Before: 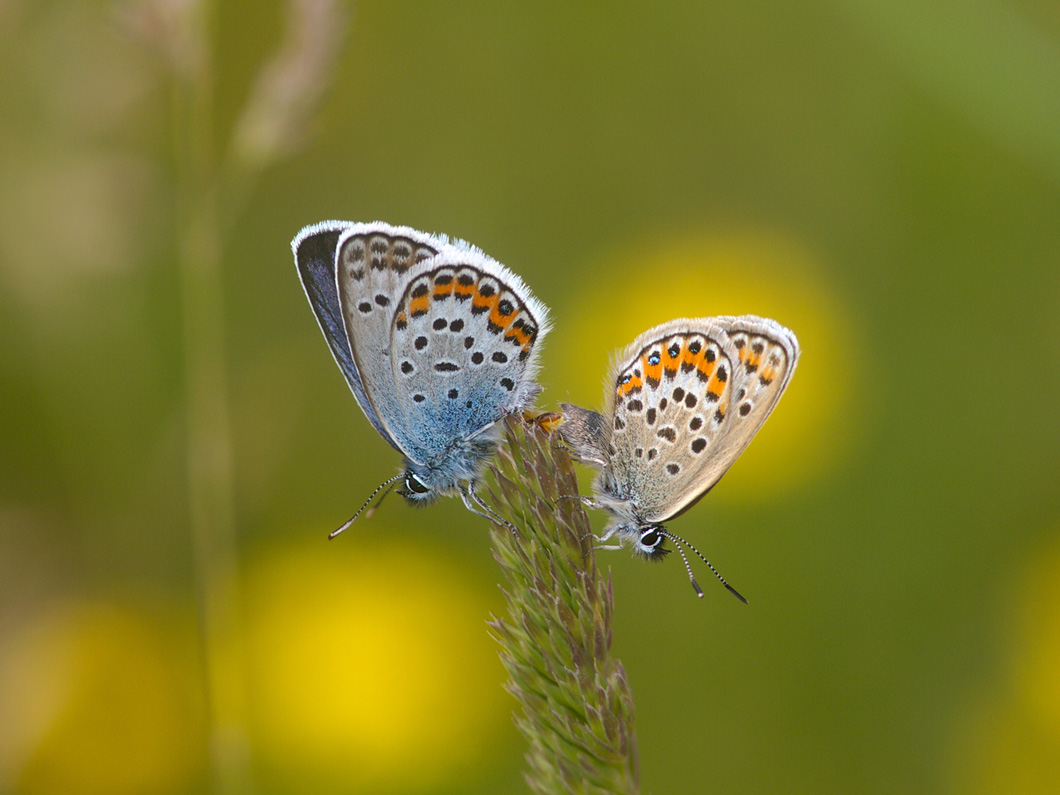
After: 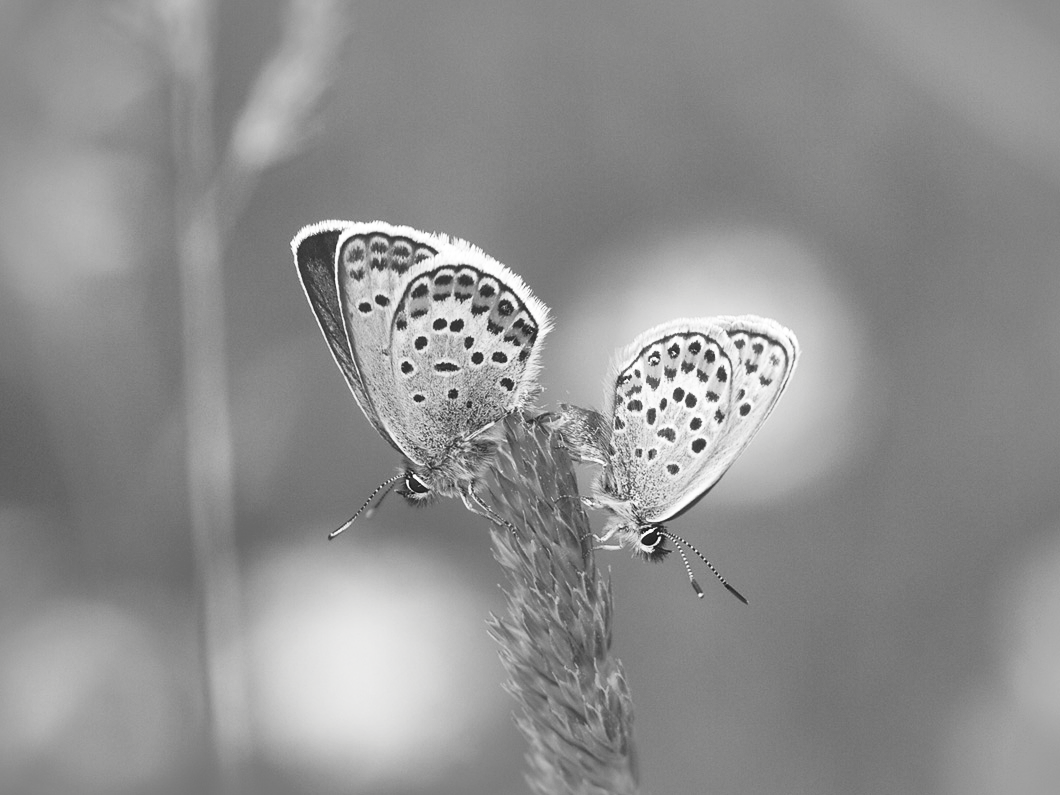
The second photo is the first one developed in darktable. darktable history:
color balance rgb: highlights gain › chroma 0.196%, highlights gain › hue 332.98°, perceptual saturation grading › global saturation 30.191%
shadows and highlights: shadows 38.06, highlights -74.22
contrast brightness saturation: contrast 0.525, brightness 0.46, saturation -0.999
